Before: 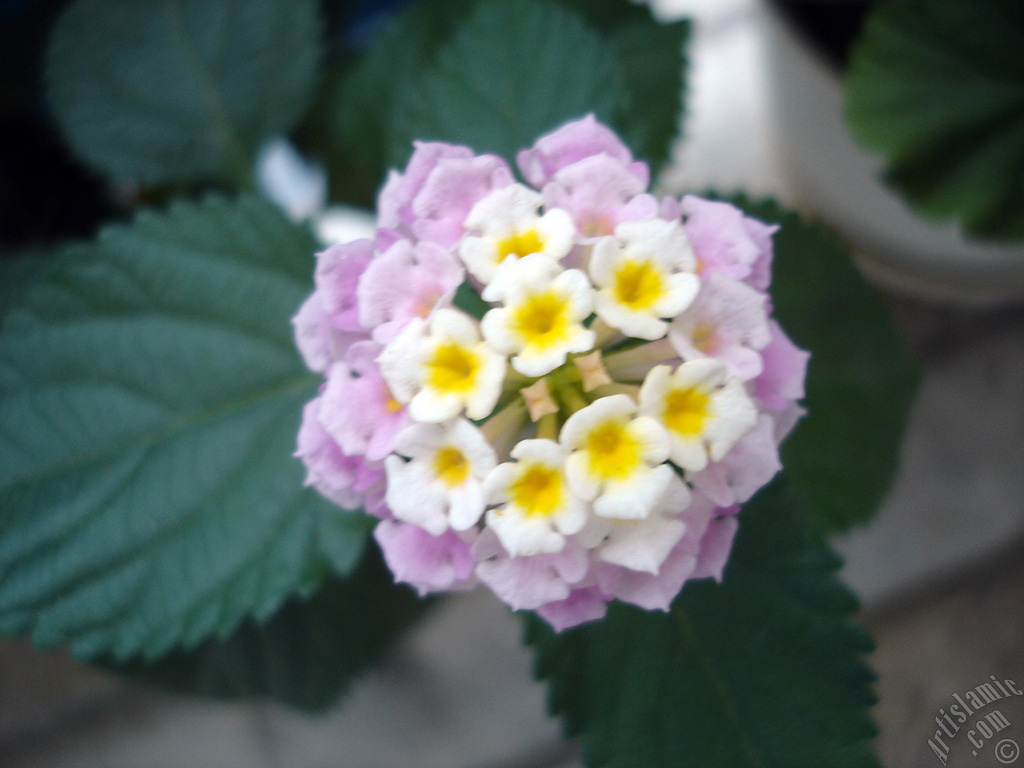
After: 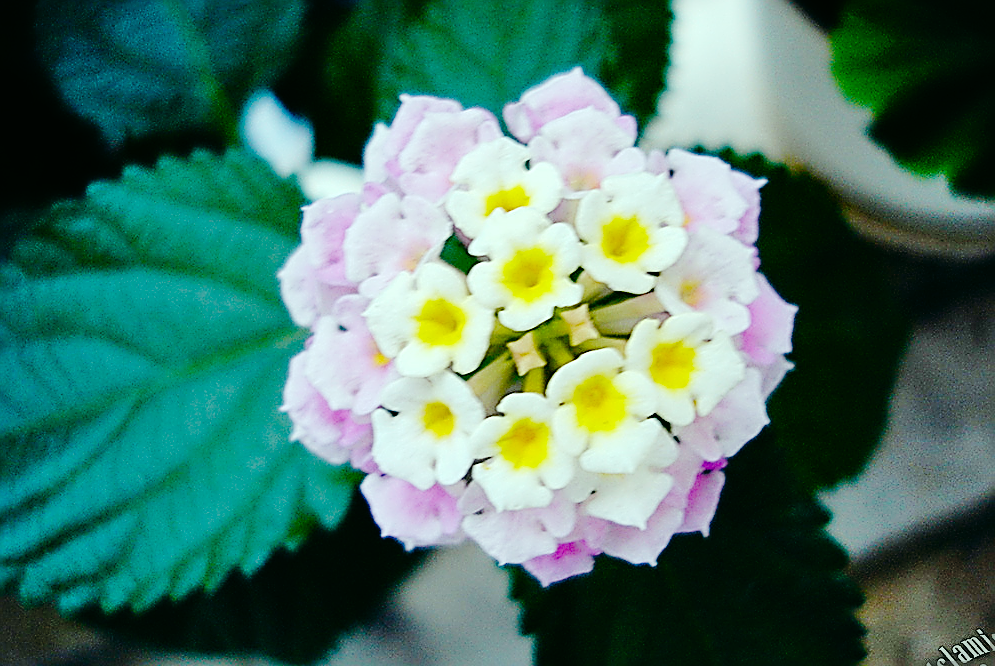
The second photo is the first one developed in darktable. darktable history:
shadows and highlights: shadows 43.85, white point adjustment -1.43, soften with gaussian
crop: left 1.298%, top 6.119%, right 1.518%, bottom 7.129%
color correction: highlights a* -7.34, highlights b* 1.29, shadows a* -3.45, saturation 1.38
base curve: curves: ch0 [(0, 0) (0.036, 0.01) (0.123, 0.254) (0.258, 0.504) (0.507, 0.748) (1, 1)], preserve colors none
contrast brightness saturation: saturation -0.049
tone equalizer: on, module defaults
sharpen: amount 1.985
